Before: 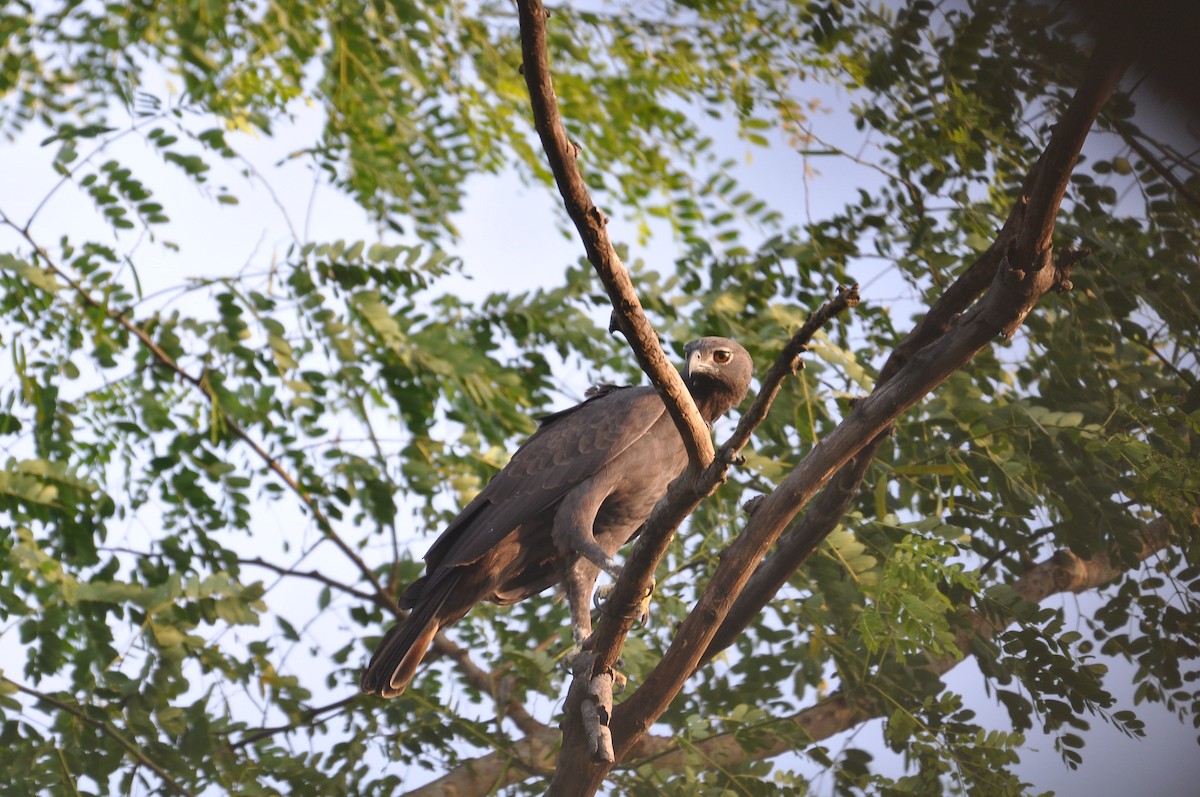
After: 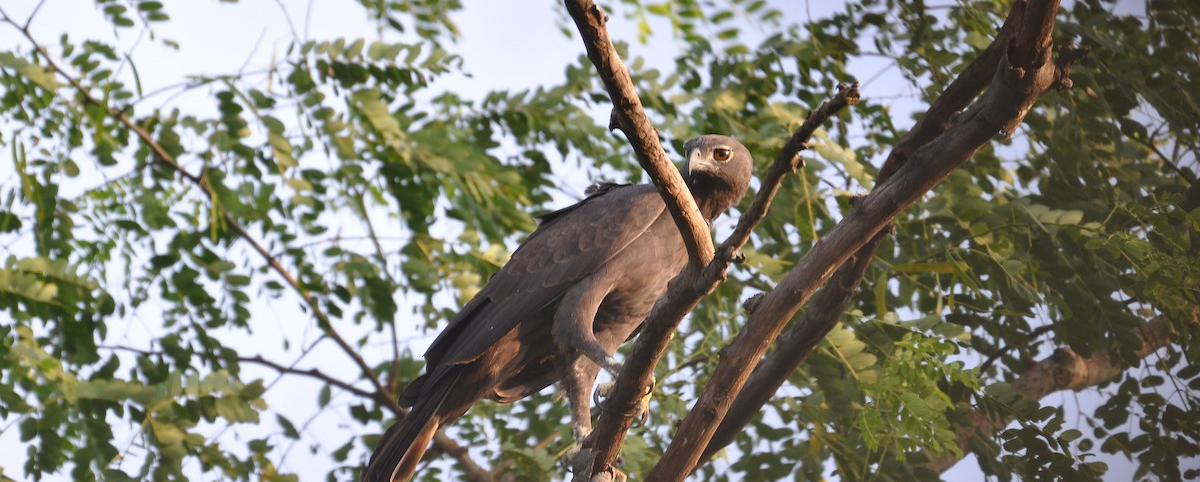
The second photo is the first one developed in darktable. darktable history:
crop and rotate: top 25.548%, bottom 13.97%
